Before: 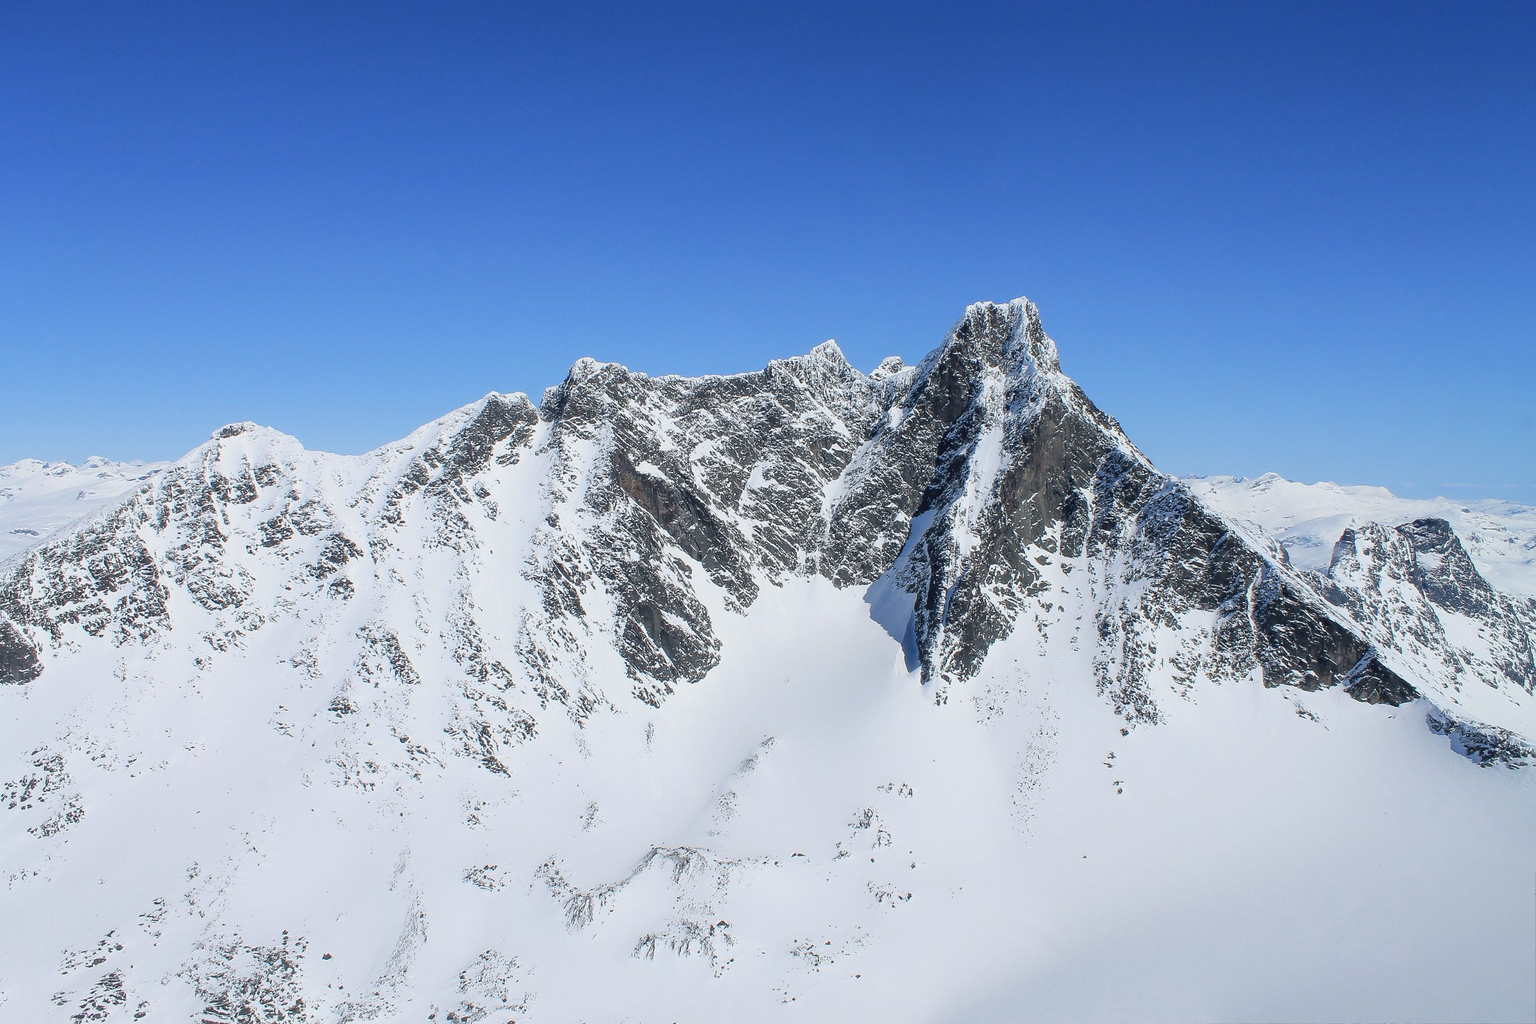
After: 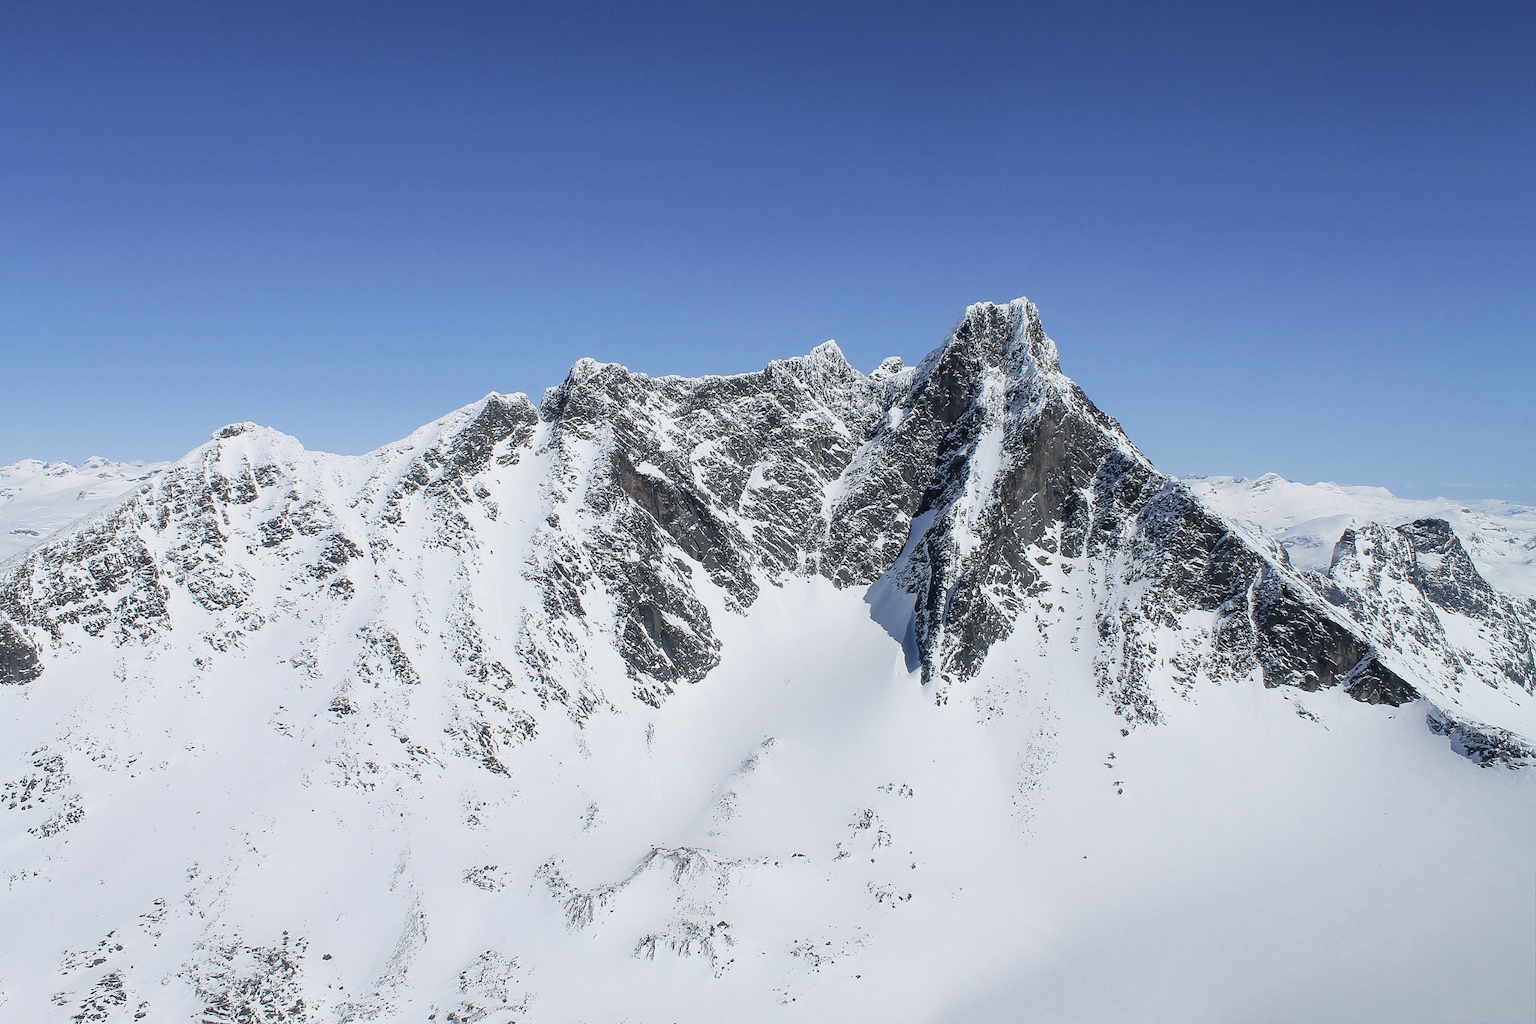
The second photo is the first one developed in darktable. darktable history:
contrast brightness saturation: contrast 0.059, brightness -0.012, saturation -0.237
